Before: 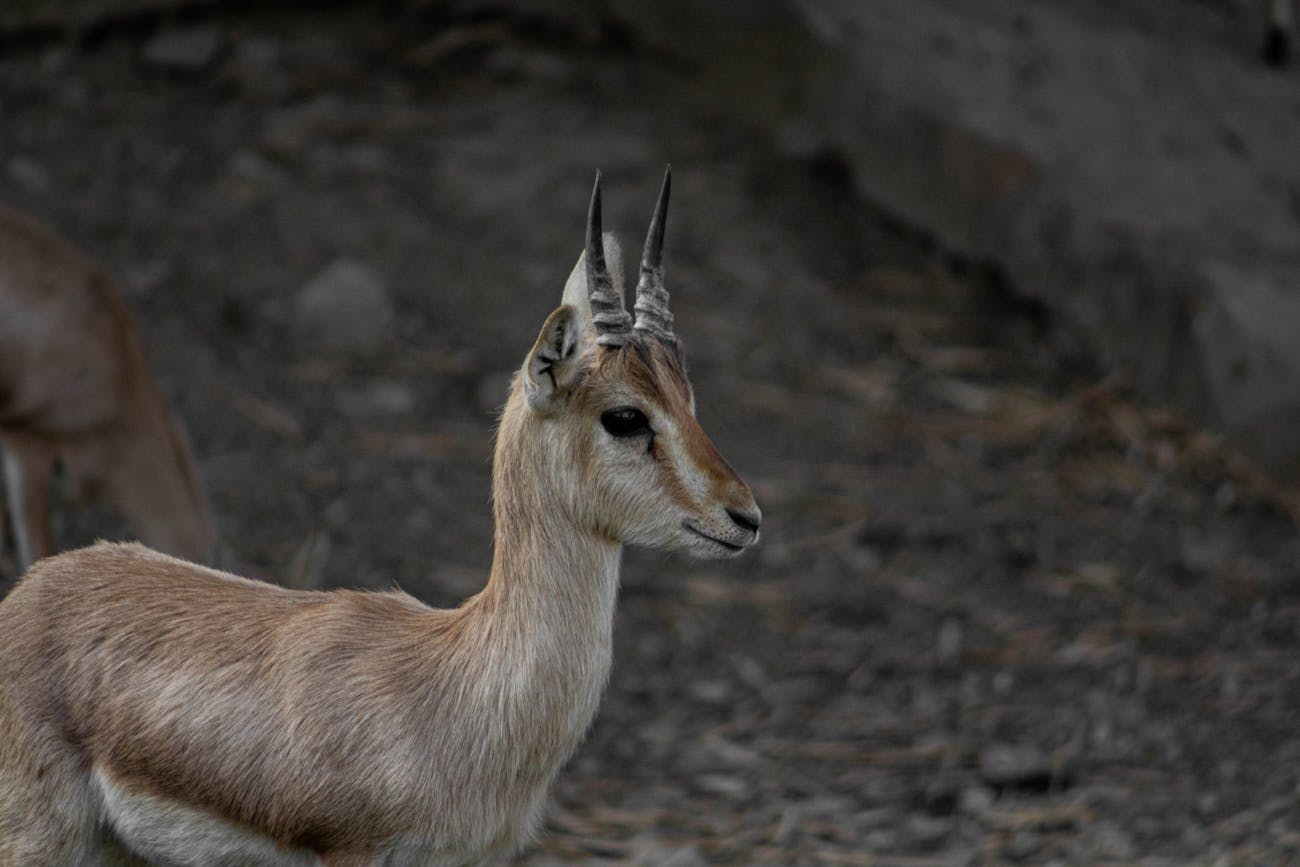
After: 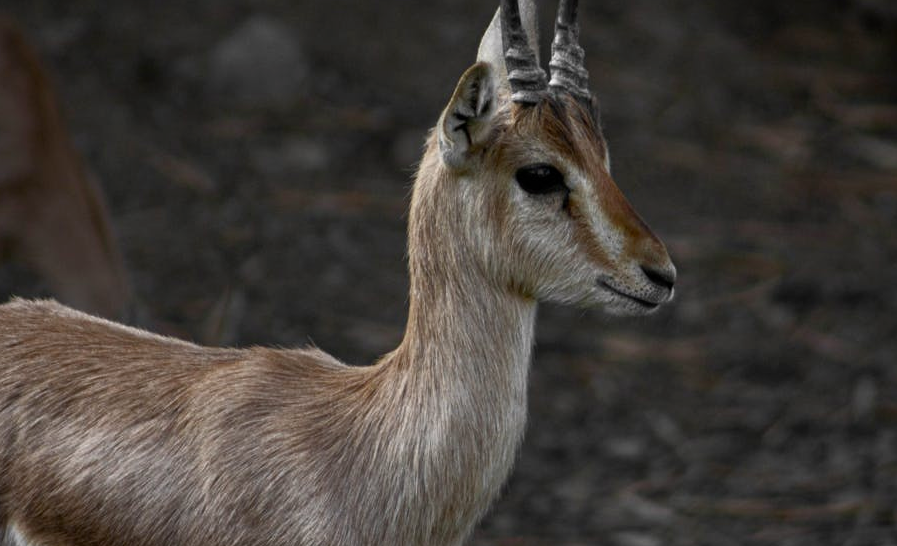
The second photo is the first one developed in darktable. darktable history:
crop: left 6.61%, top 28.036%, right 24.367%, bottom 8.905%
color balance rgb: power › hue 62.91°, highlights gain › chroma 0.227%, highlights gain › hue 330.33°, perceptual saturation grading › global saturation 20%, perceptual saturation grading › highlights -50.311%, perceptual saturation grading › shadows 31.069%, perceptual brilliance grading › highlights 14.306%, perceptual brilliance grading › mid-tones -5.287%, perceptual brilliance grading › shadows -26.635%
